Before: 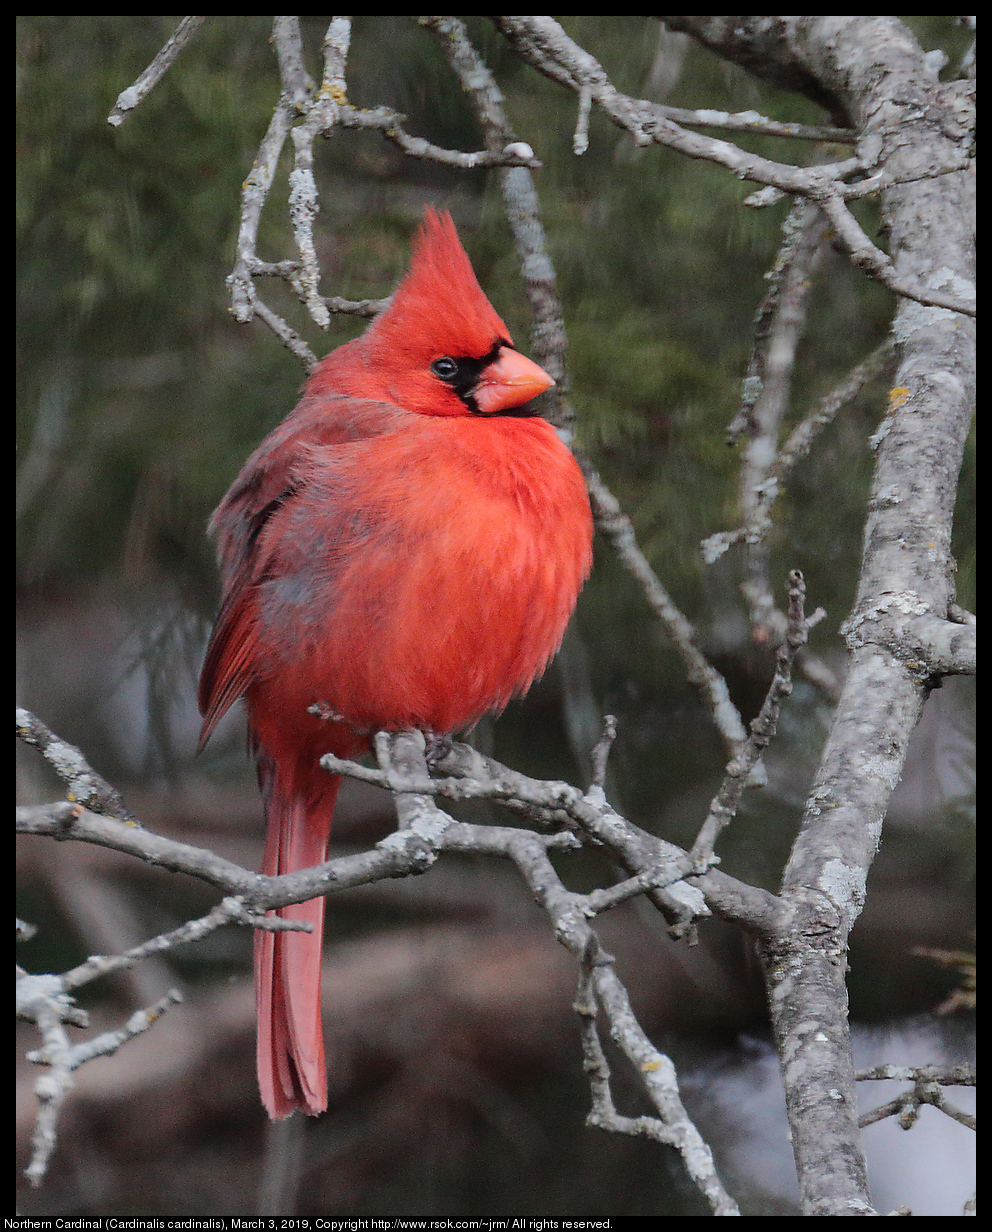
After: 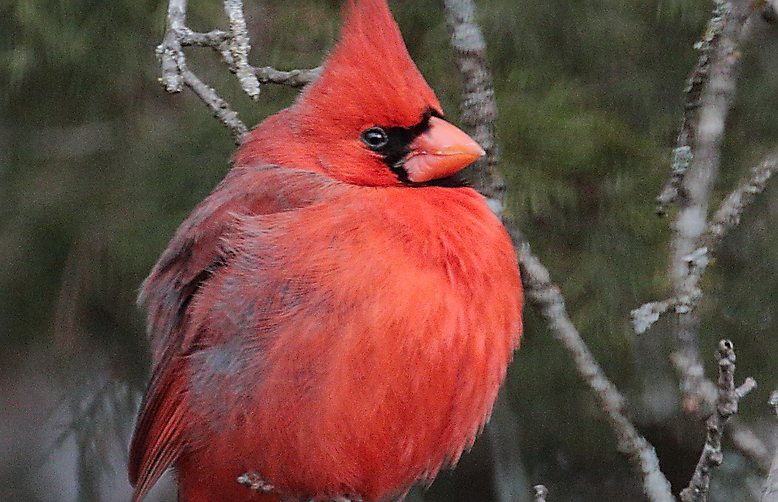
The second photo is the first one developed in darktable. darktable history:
crop: left 7.065%, top 18.72%, right 14.459%, bottom 40.467%
sharpen: on, module defaults
